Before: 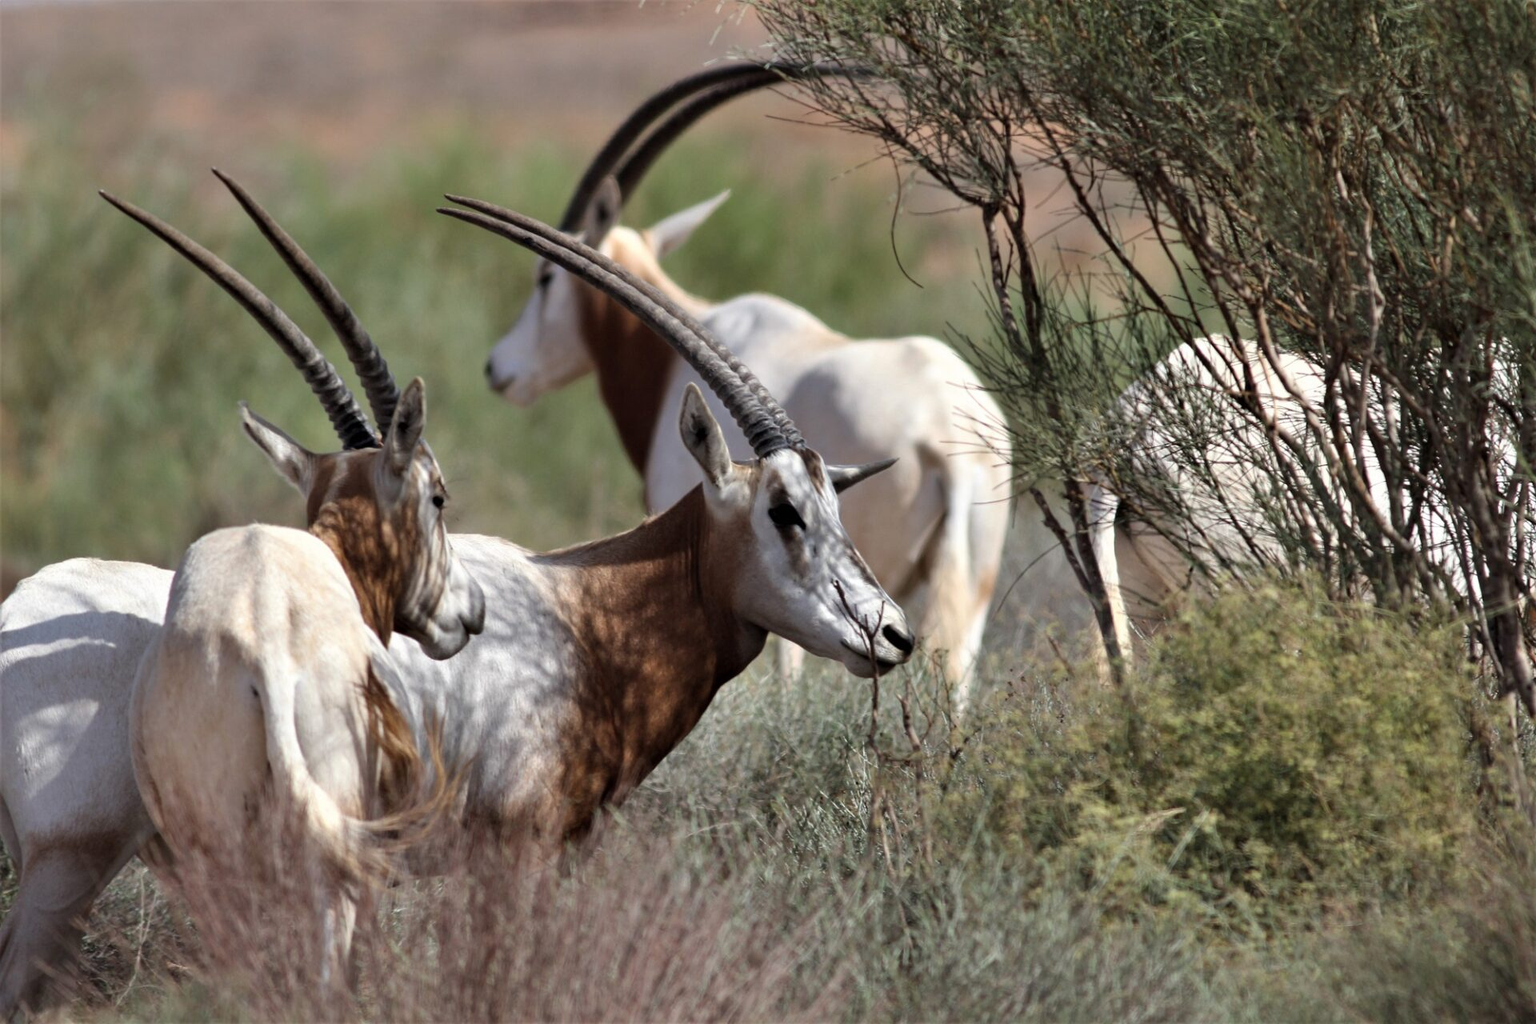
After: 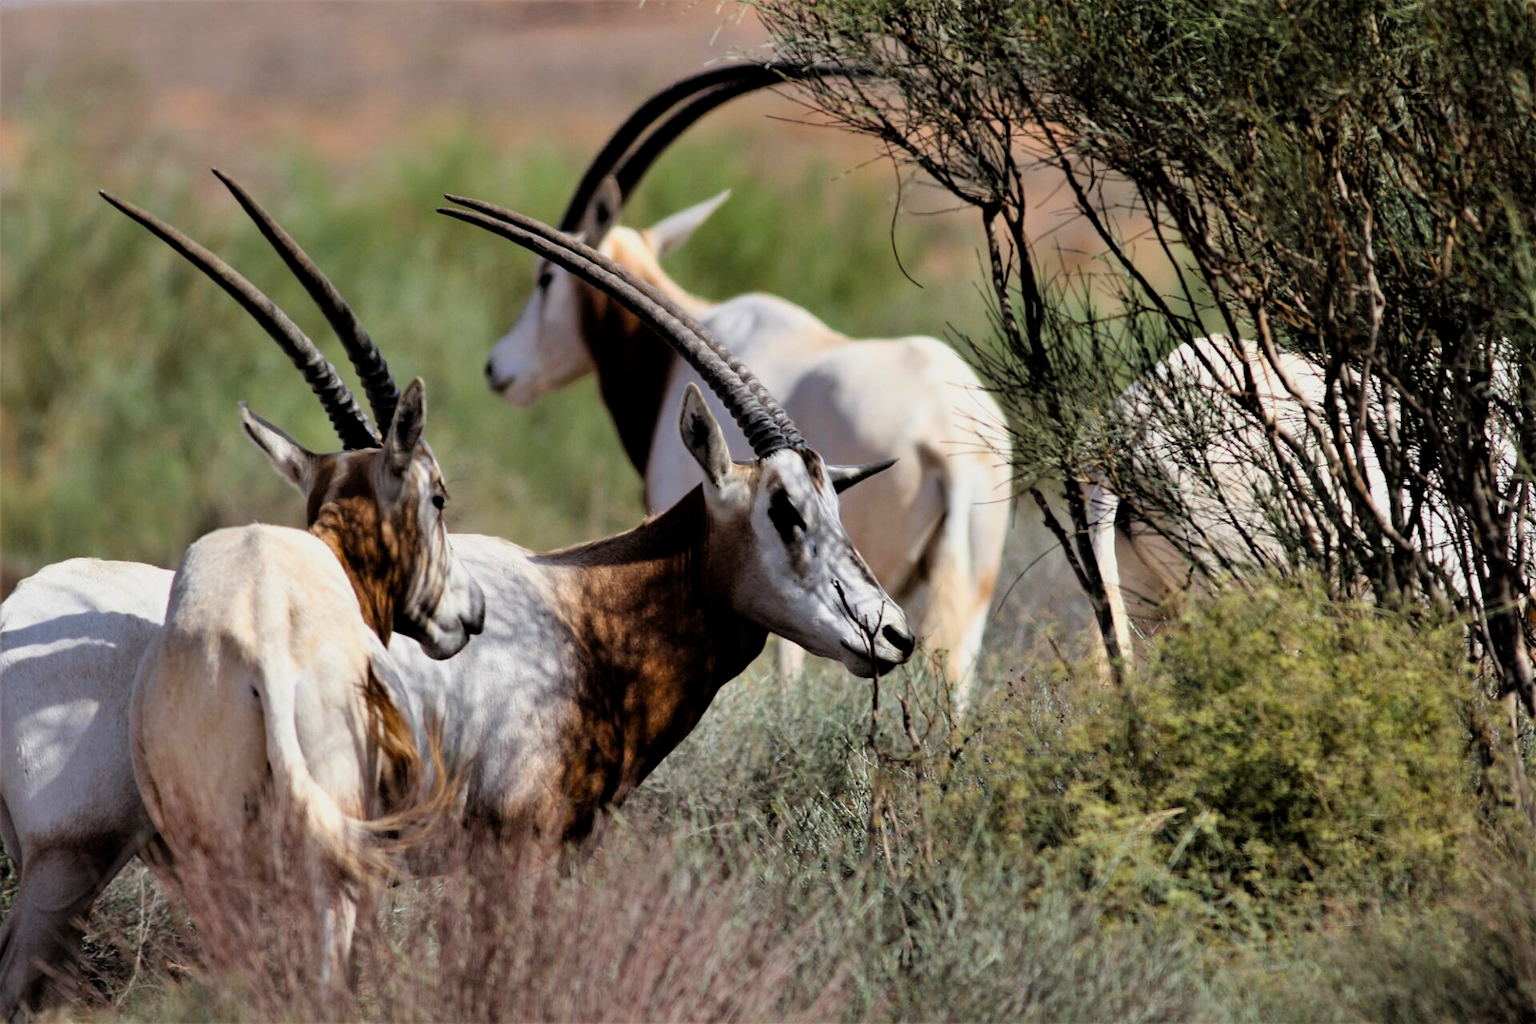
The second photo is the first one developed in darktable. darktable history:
filmic rgb: black relative exposure -7.75 EV, white relative exposure 4.4 EV, threshold 3 EV, target black luminance 0%, hardness 3.76, latitude 50.51%, contrast 1.074, highlights saturation mix 10%, shadows ↔ highlights balance -0.22%, color science v4 (2020), enable highlight reconstruction true
color balance: contrast 10%
